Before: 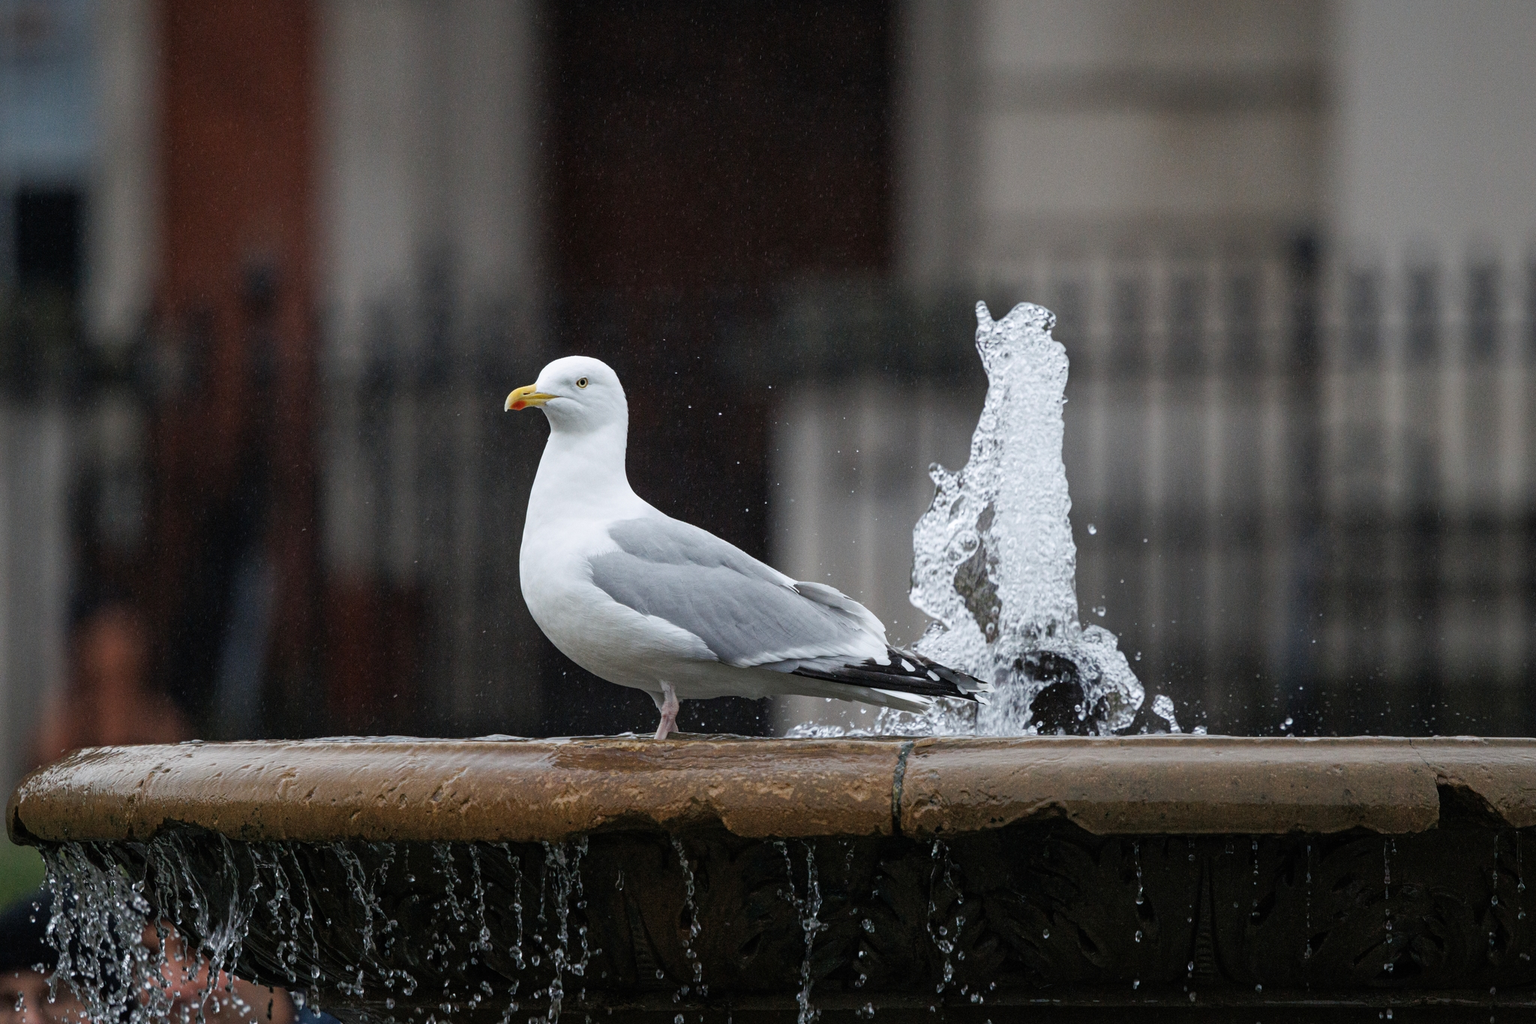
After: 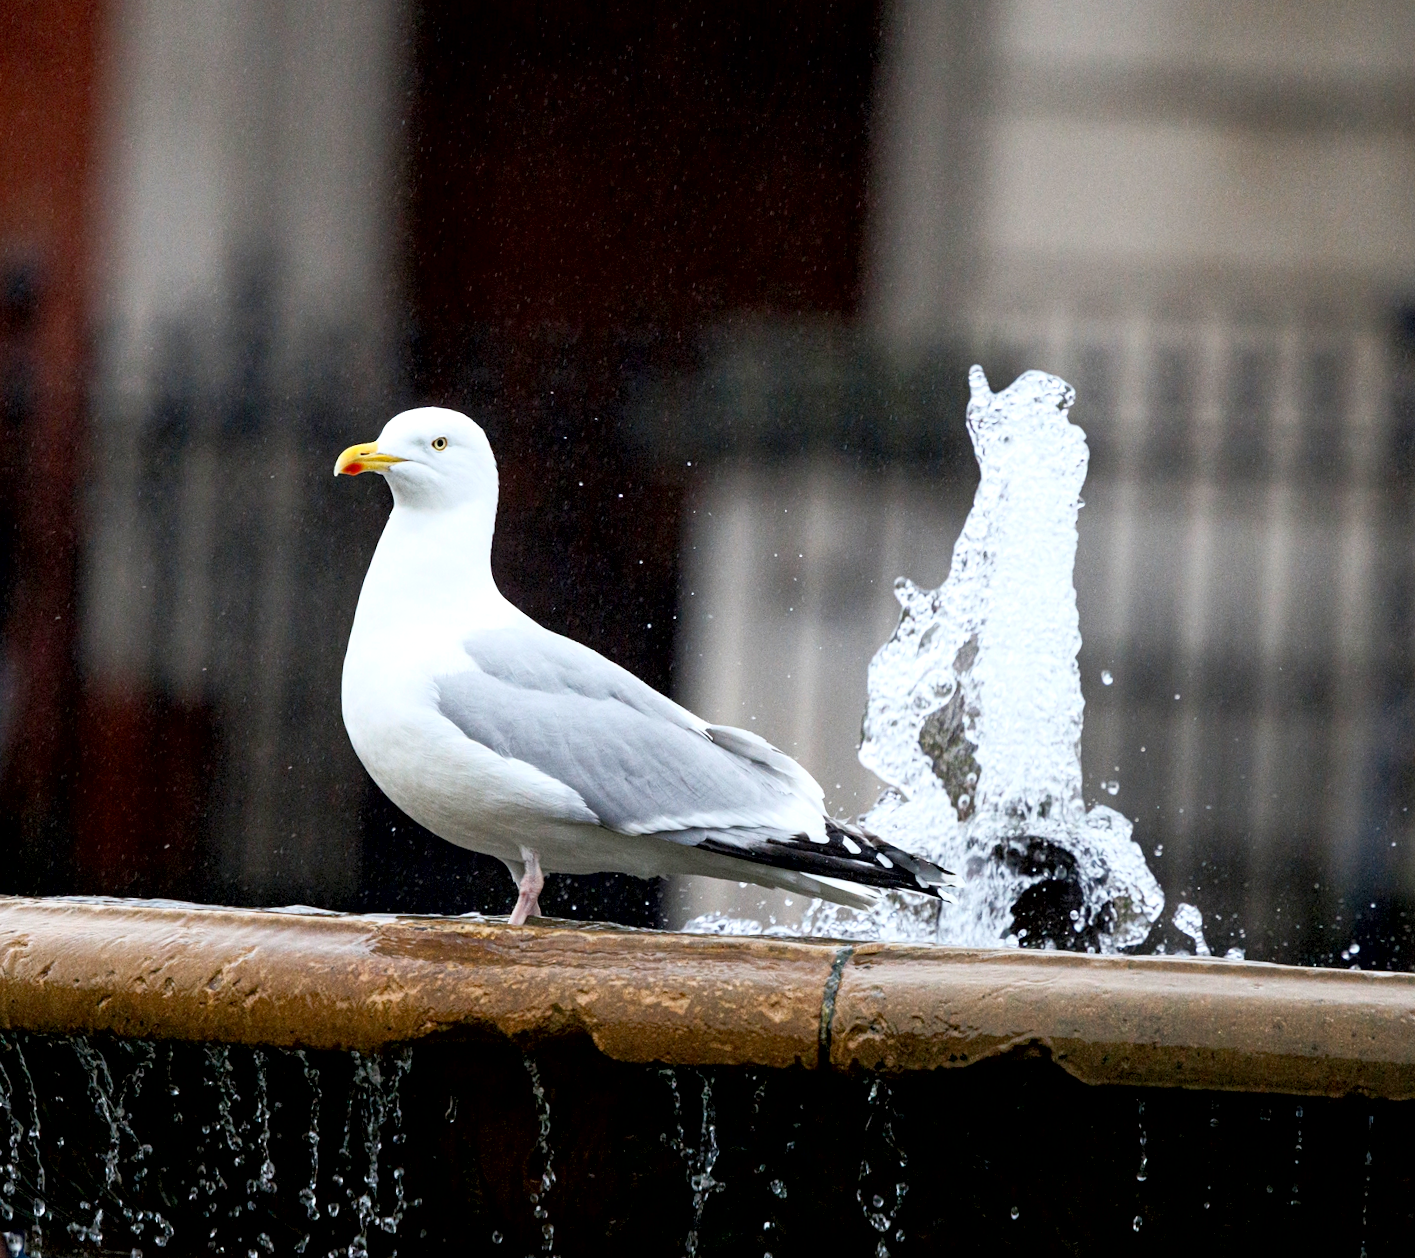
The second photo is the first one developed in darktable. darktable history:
shadows and highlights: shadows -12.93, white point adjustment 3.96, highlights 27.92
contrast brightness saturation: contrast 0.243, brightness 0.254, saturation 0.386
exposure: black level correction 0.009, compensate exposure bias true, compensate highlight preservation false
crop and rotate: angle -3.3°, left 14.197%, top 0.031%, right 10.846%, bottom 0.054%
